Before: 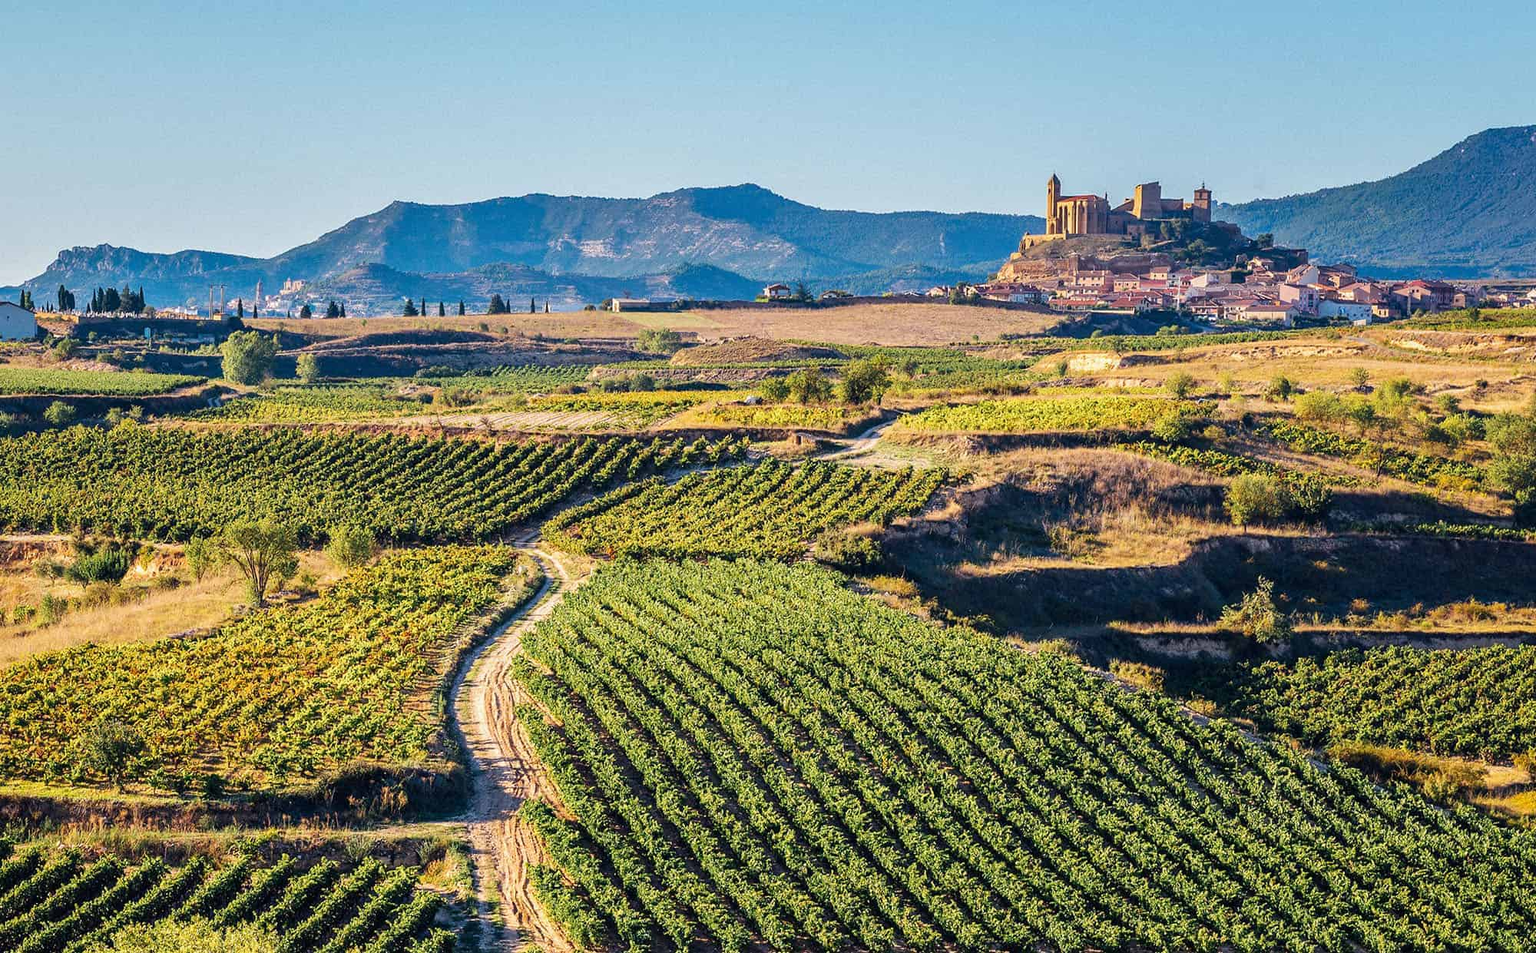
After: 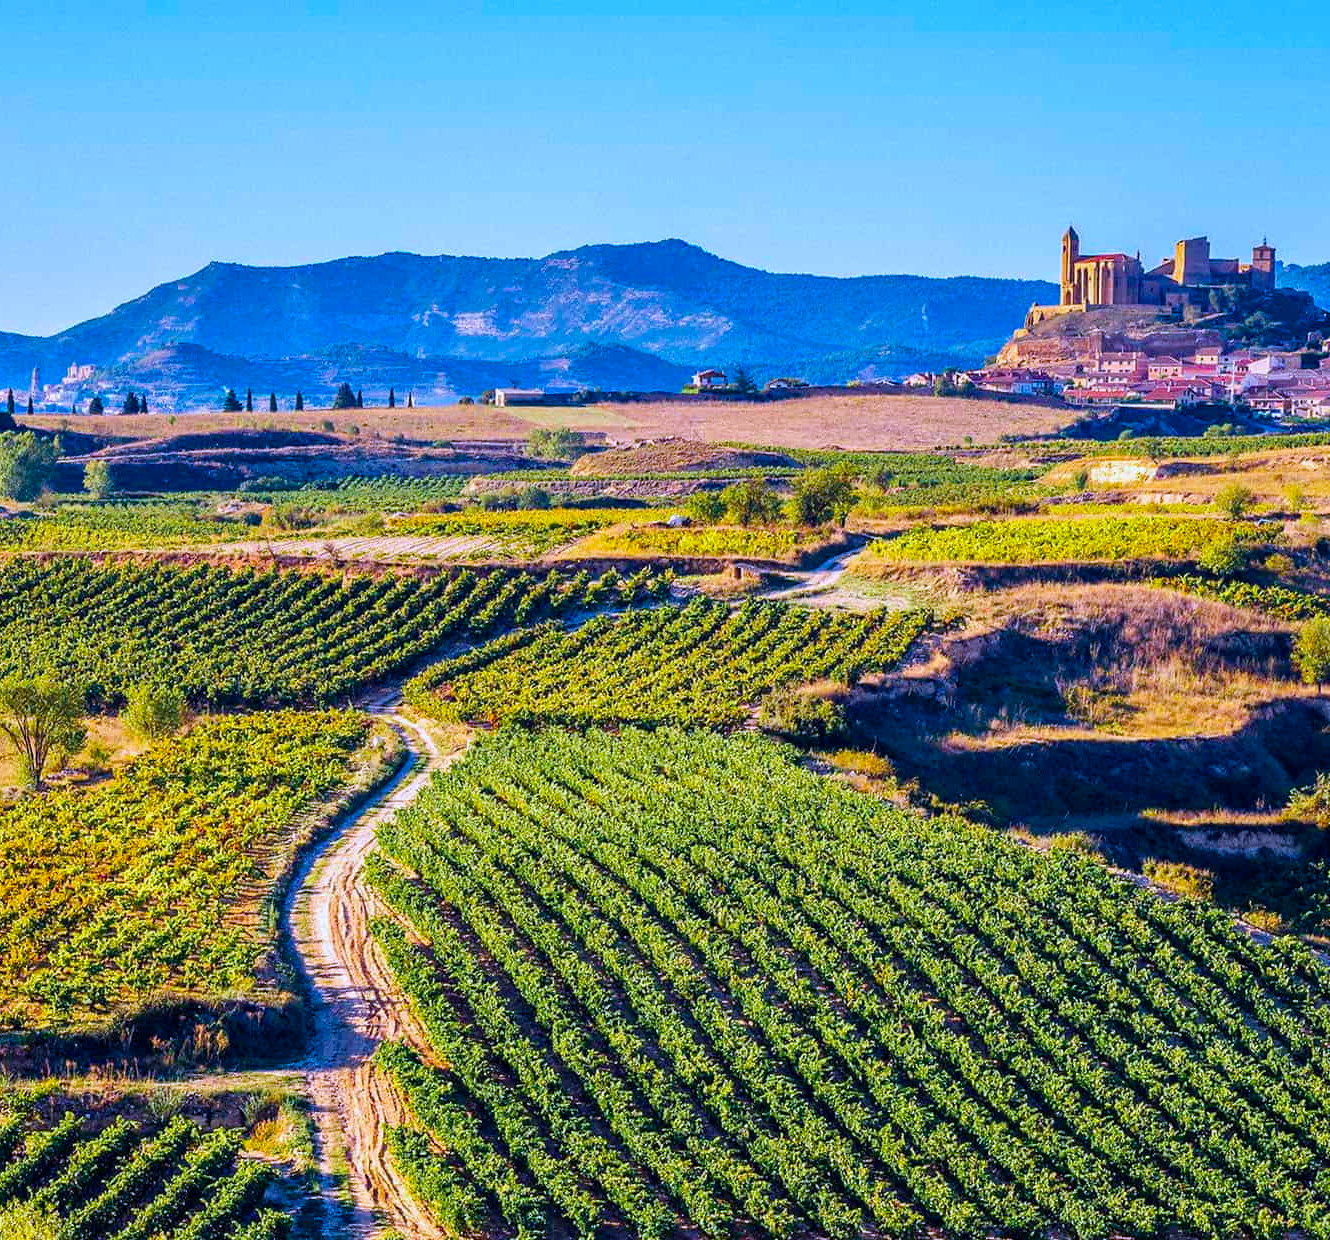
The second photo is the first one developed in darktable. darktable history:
color balance rgb: perceptual saturation grading › global saturation 36.938%, perceptual saturation grading › shadows 34.554%, global vibrance 24.625%
color calibration: illuminant as shot in camera, x 0.377, y 0.393, temperature 4168.76 K
crop and rotate: left 15.12%, right 18.354%
